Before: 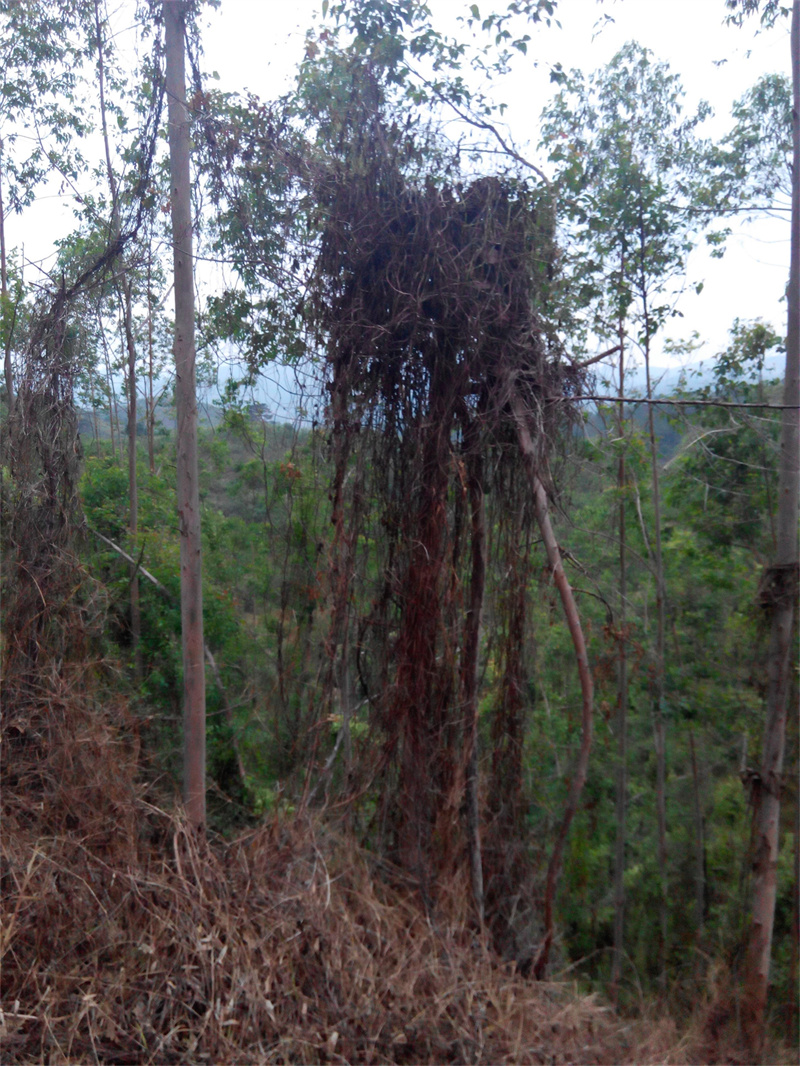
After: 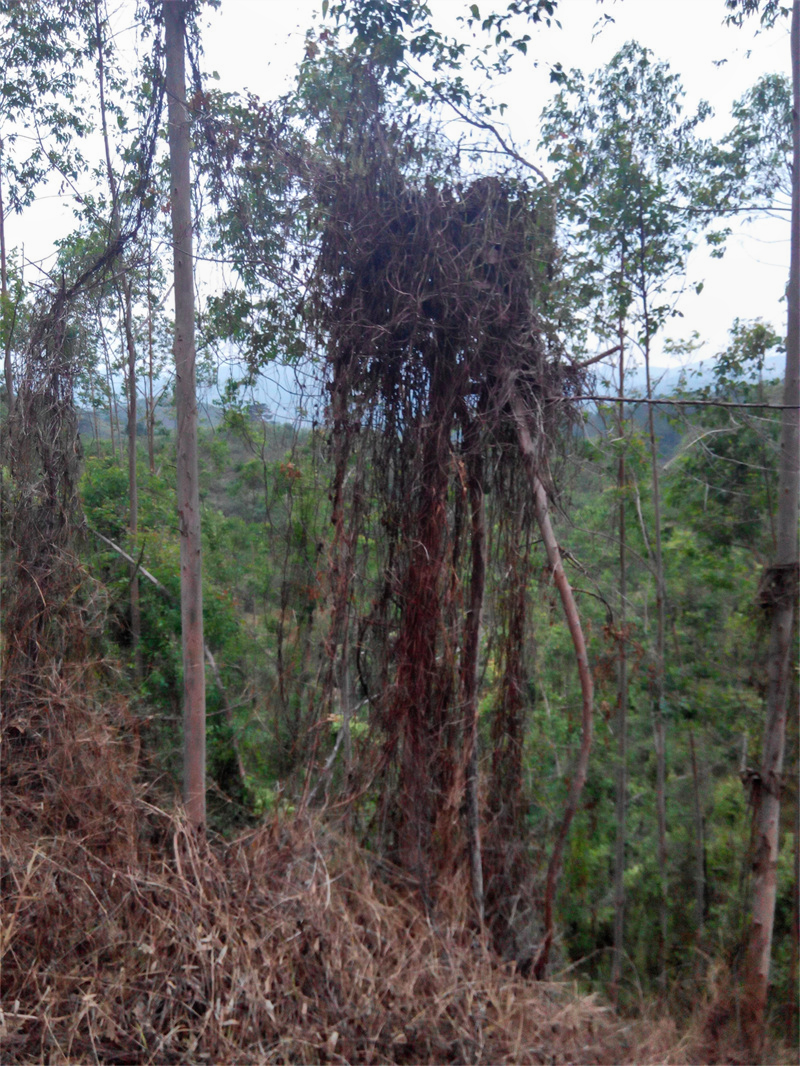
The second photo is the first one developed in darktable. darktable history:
local contrast: detail 110%
shadows and highlights: white point adjustment 0.05, highlights color adjustment 55.9%, soften with gaussian
